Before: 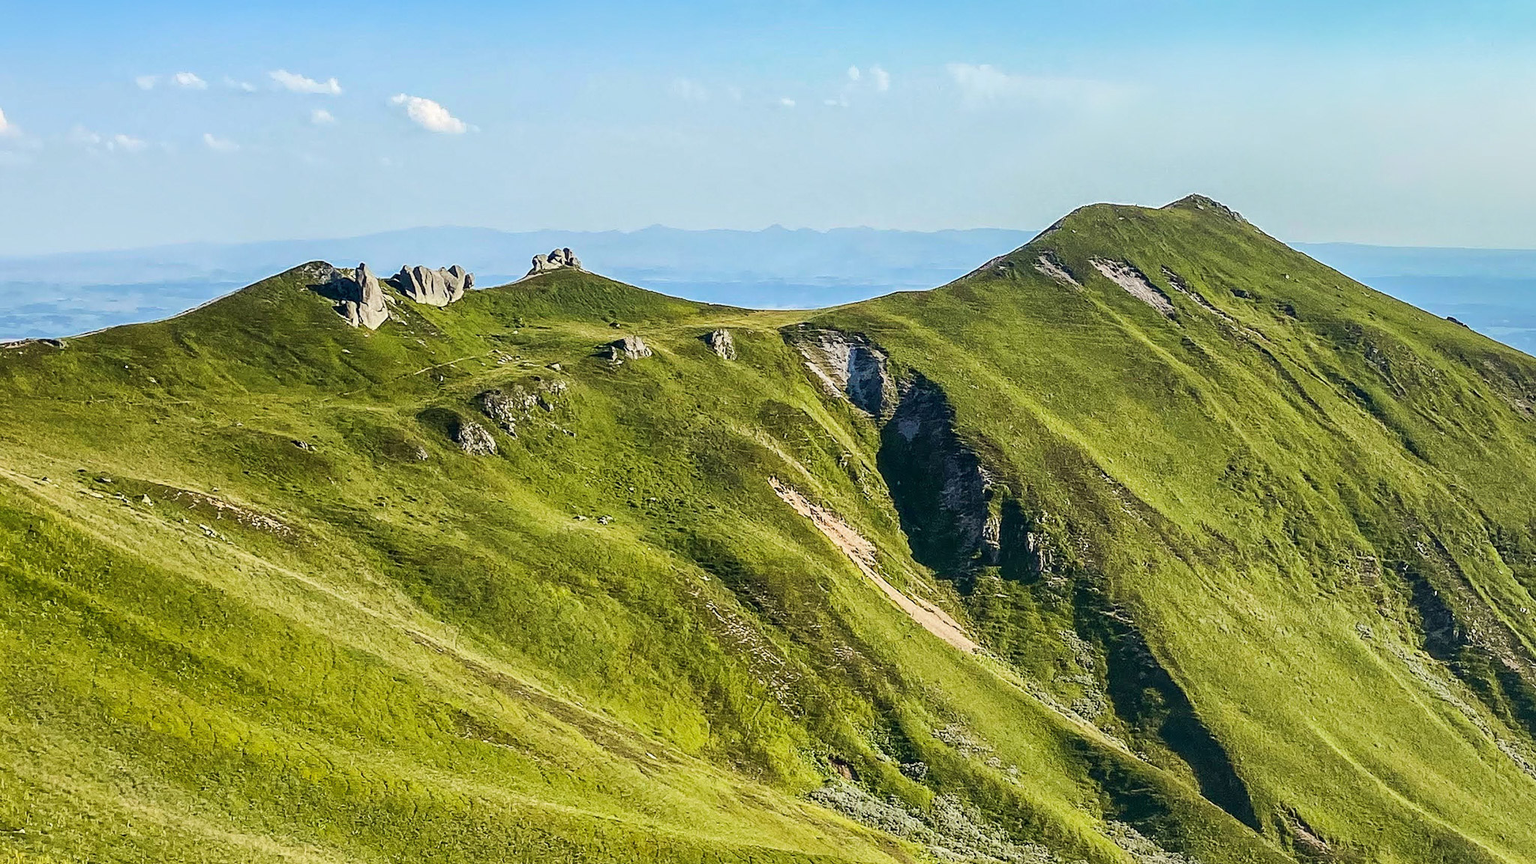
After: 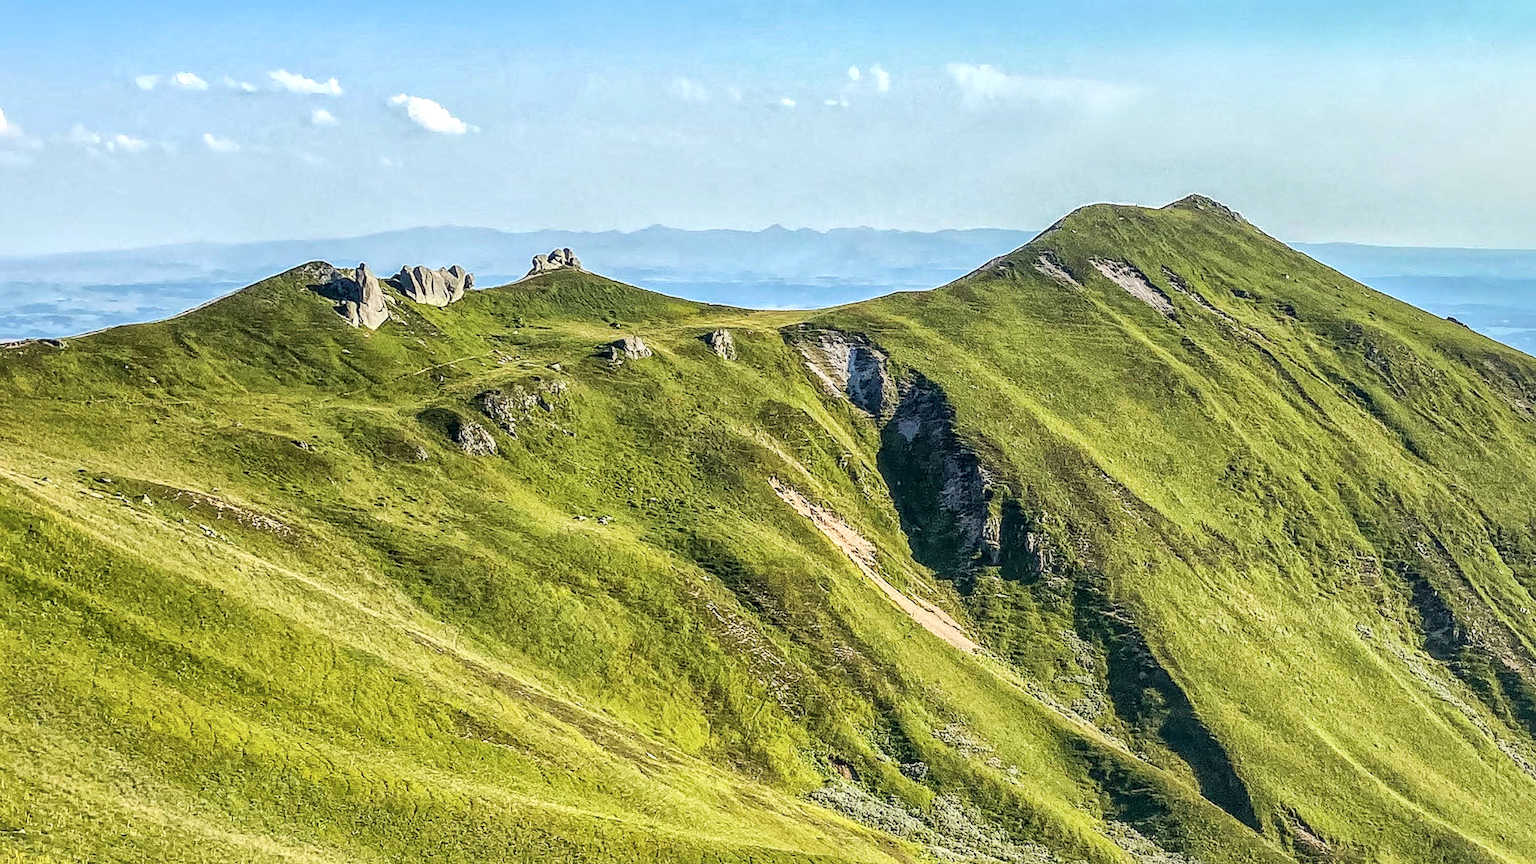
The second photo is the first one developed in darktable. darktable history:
local contrast: on, module defaults
global tonemap: drago (1, 100), detail 1
tone equalizer: on, module defaults
